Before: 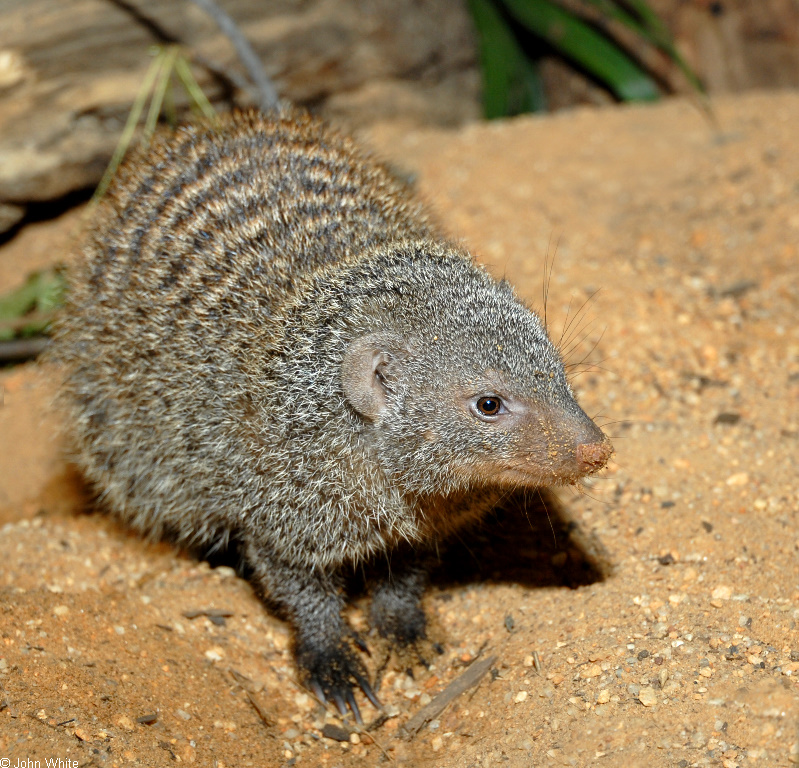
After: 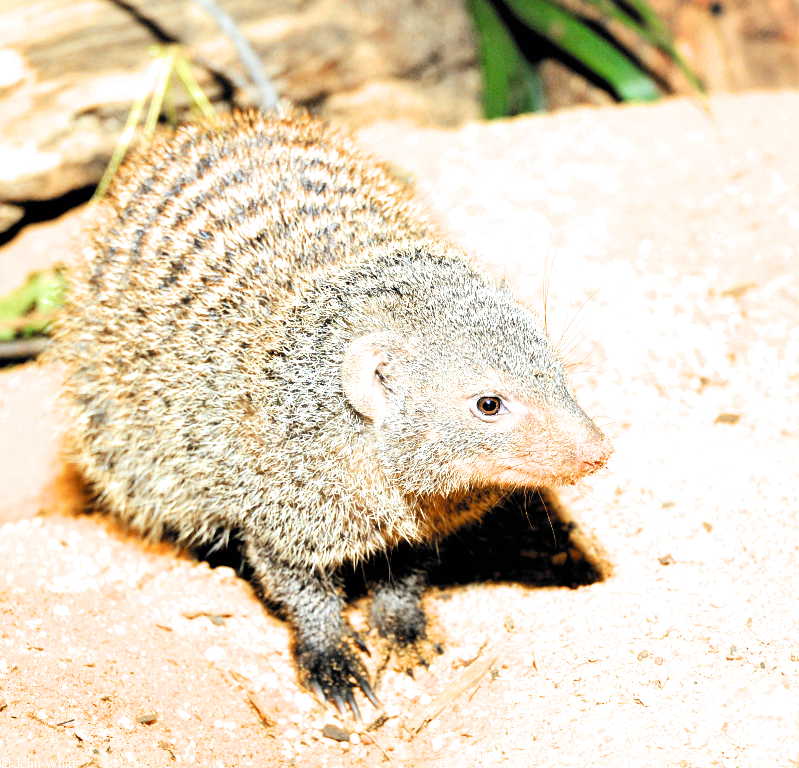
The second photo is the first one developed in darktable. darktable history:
exposure: exposure 1.991 EV, compensate highlight preservation false
filmic rgb: black relative exposure -5.06 EV, white relative exposure 3.19 EV, hardness 3.45, contrast 1.187, highlights saturation mix -49.03%, color science v6 (2022), iterations of high-quality reconstruction 0
contrast brightness saturation: contrast 0.095, brightness 0.02, saturation 0.023
